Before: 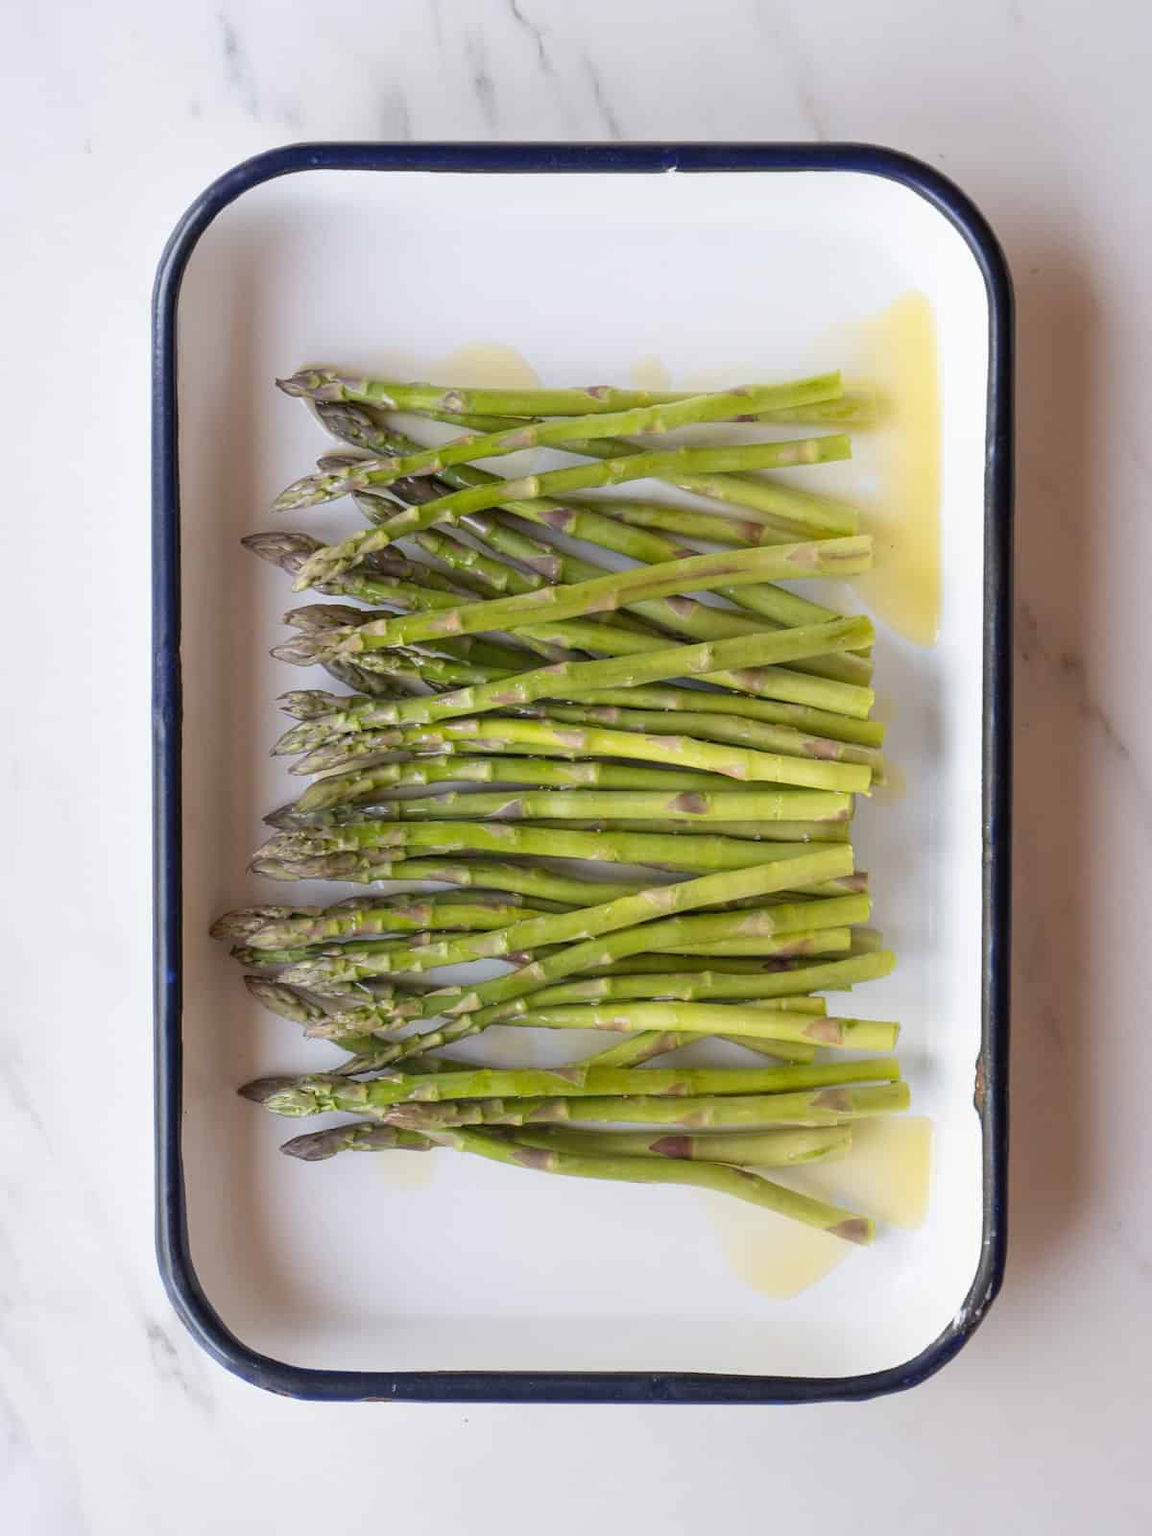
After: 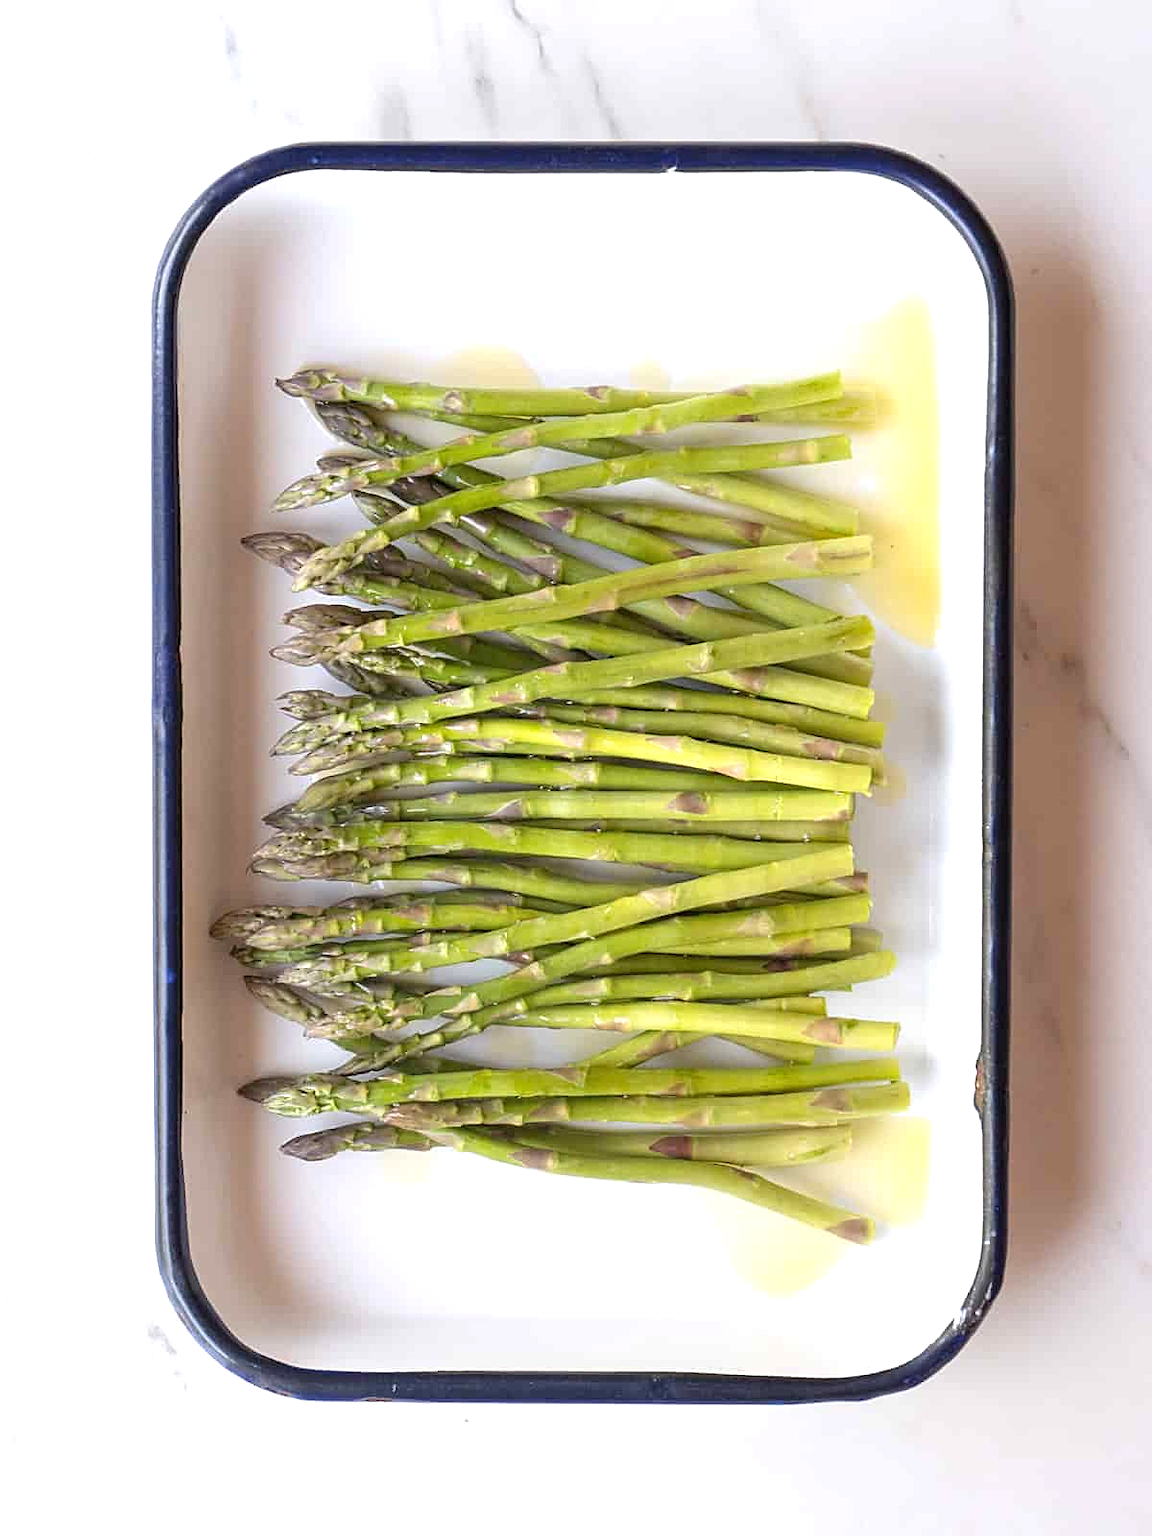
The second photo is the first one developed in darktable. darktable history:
sharpen: on, module defaults
exposure: exposure 0.556 EV, compensate highlight preservation false
